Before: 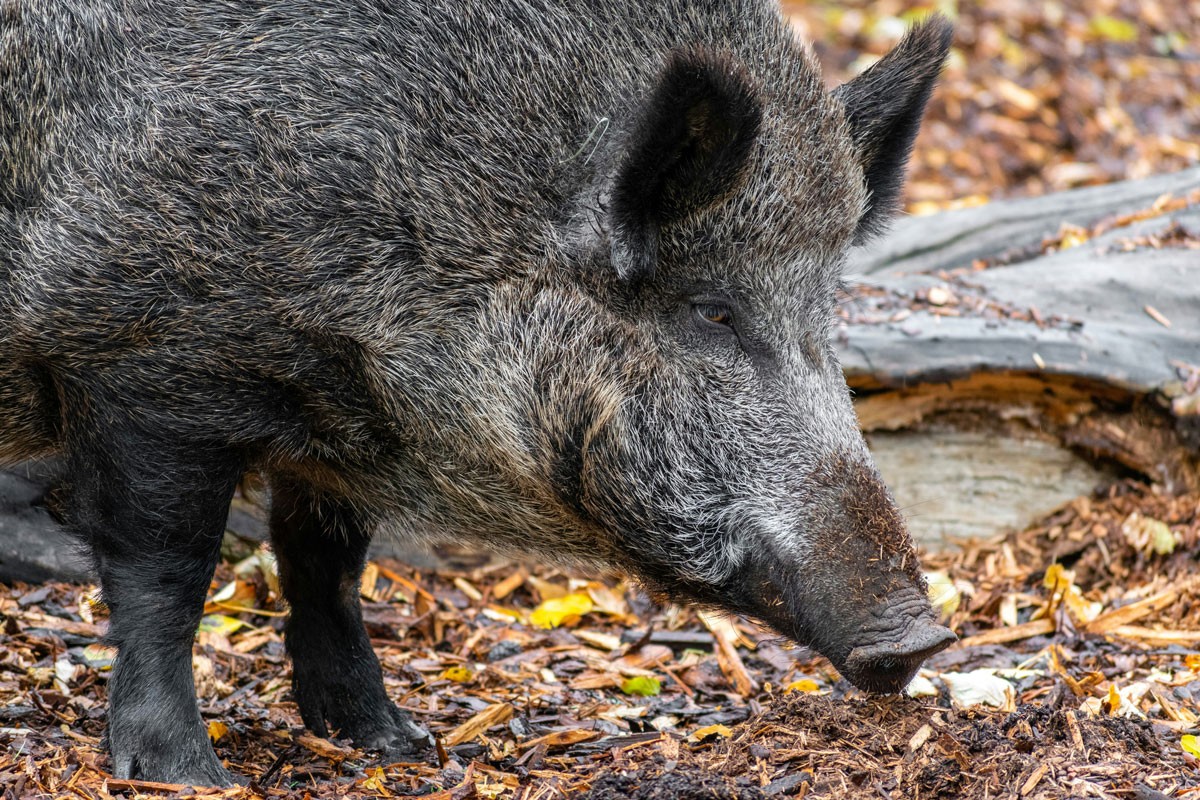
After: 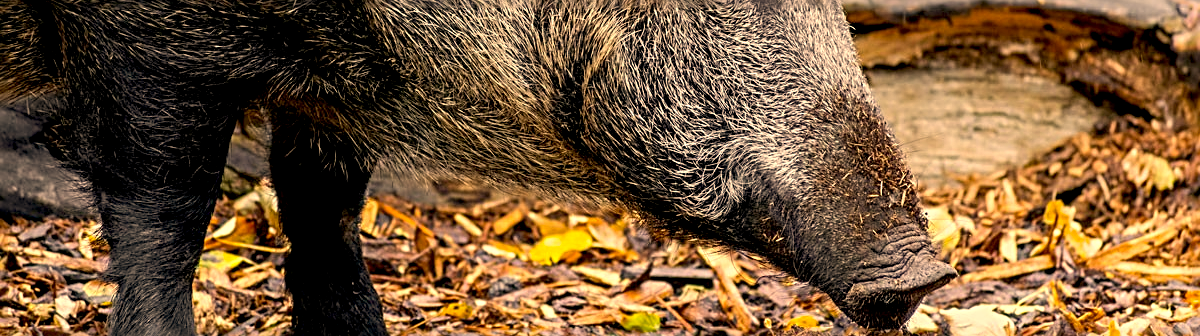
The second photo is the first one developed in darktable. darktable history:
sharpen: radius 3.025, amount 0.757
crop: top 45.551%, bottom 12.262%
color correction: highlights a* 15, highlights b* 31.55
exposure: black level correction 0.01, exposure 0.011 EV, compensate highlight preservation false
